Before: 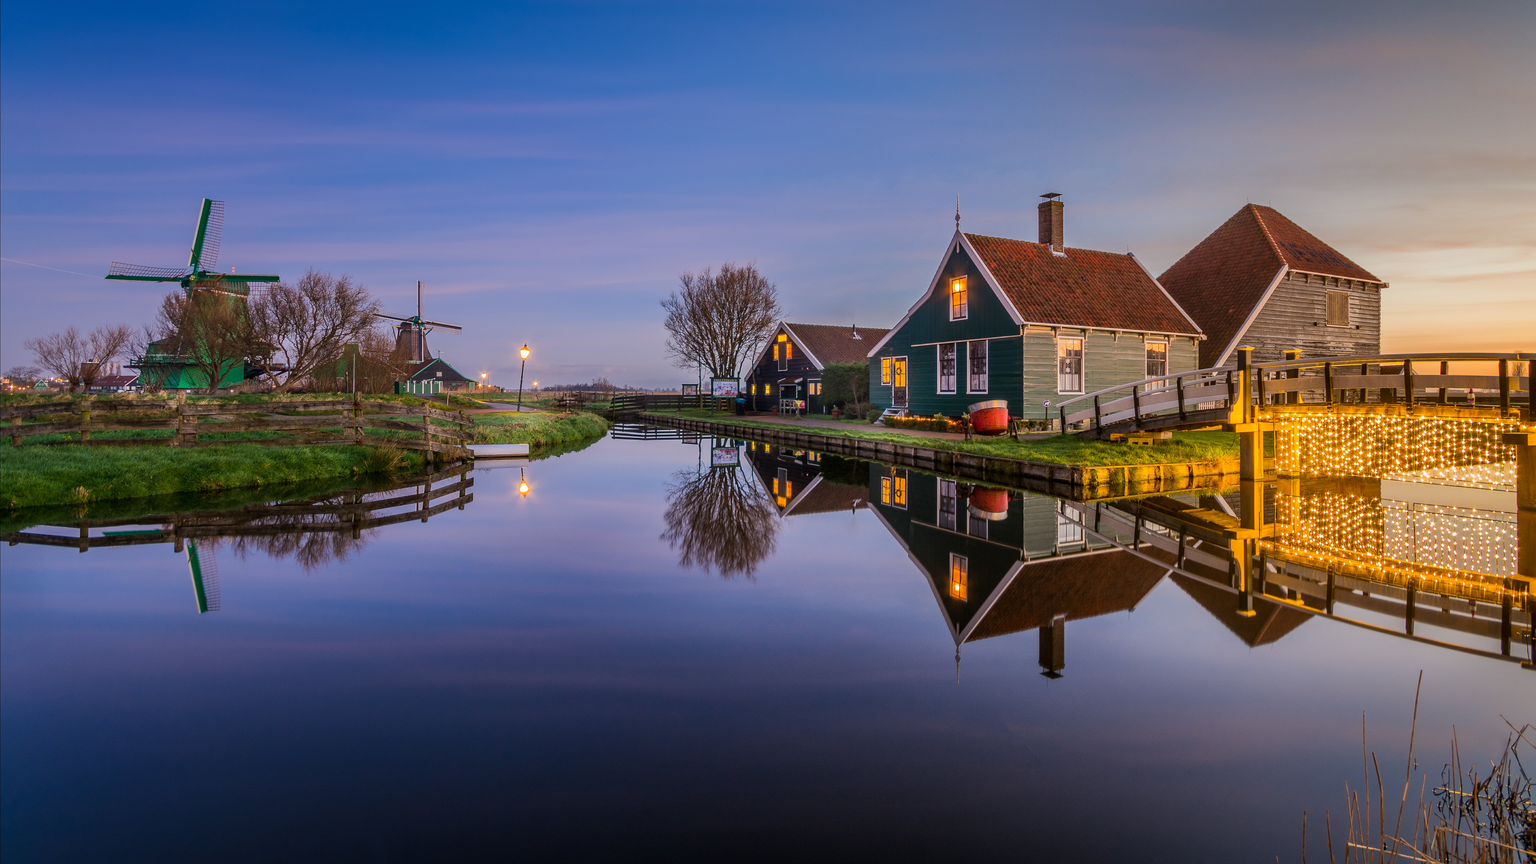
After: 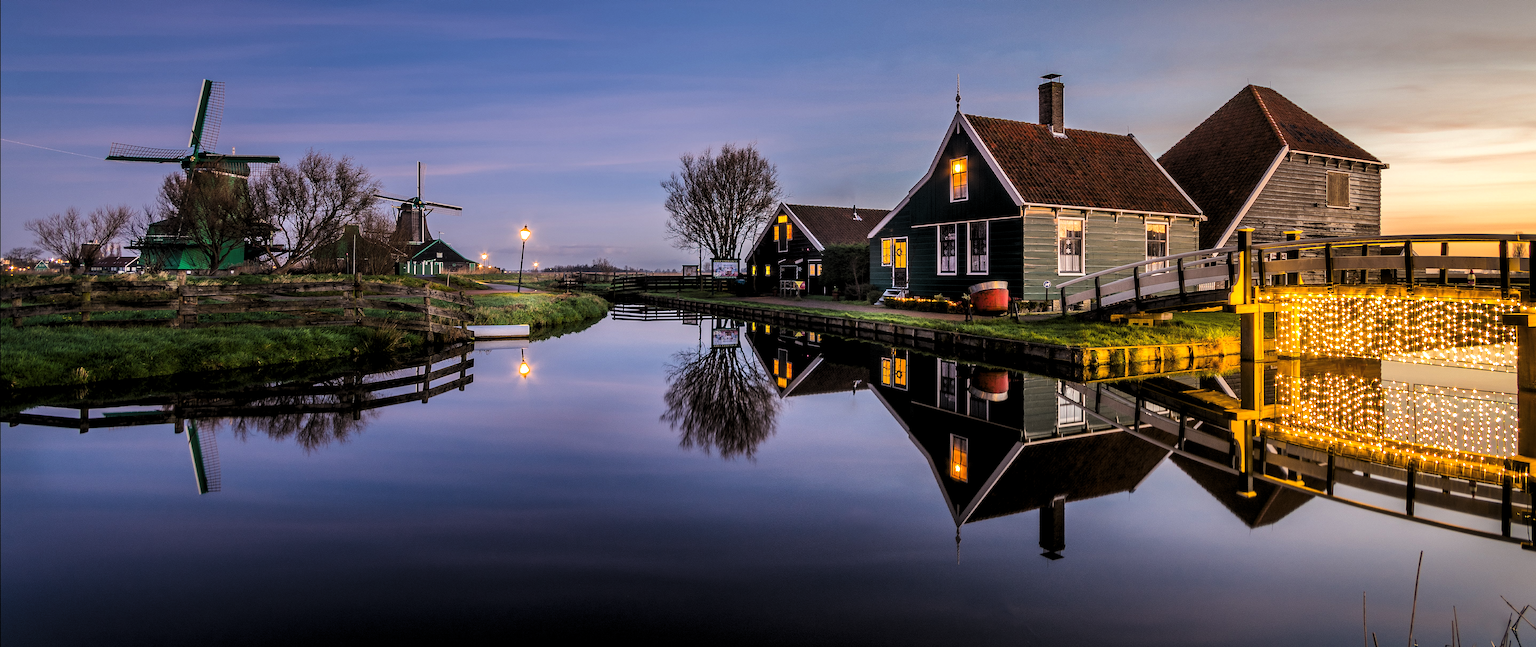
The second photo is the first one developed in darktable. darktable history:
levels: levels [0.129, 0.519, 0.867]
crop: top 13.819%, bottom 11.169%
